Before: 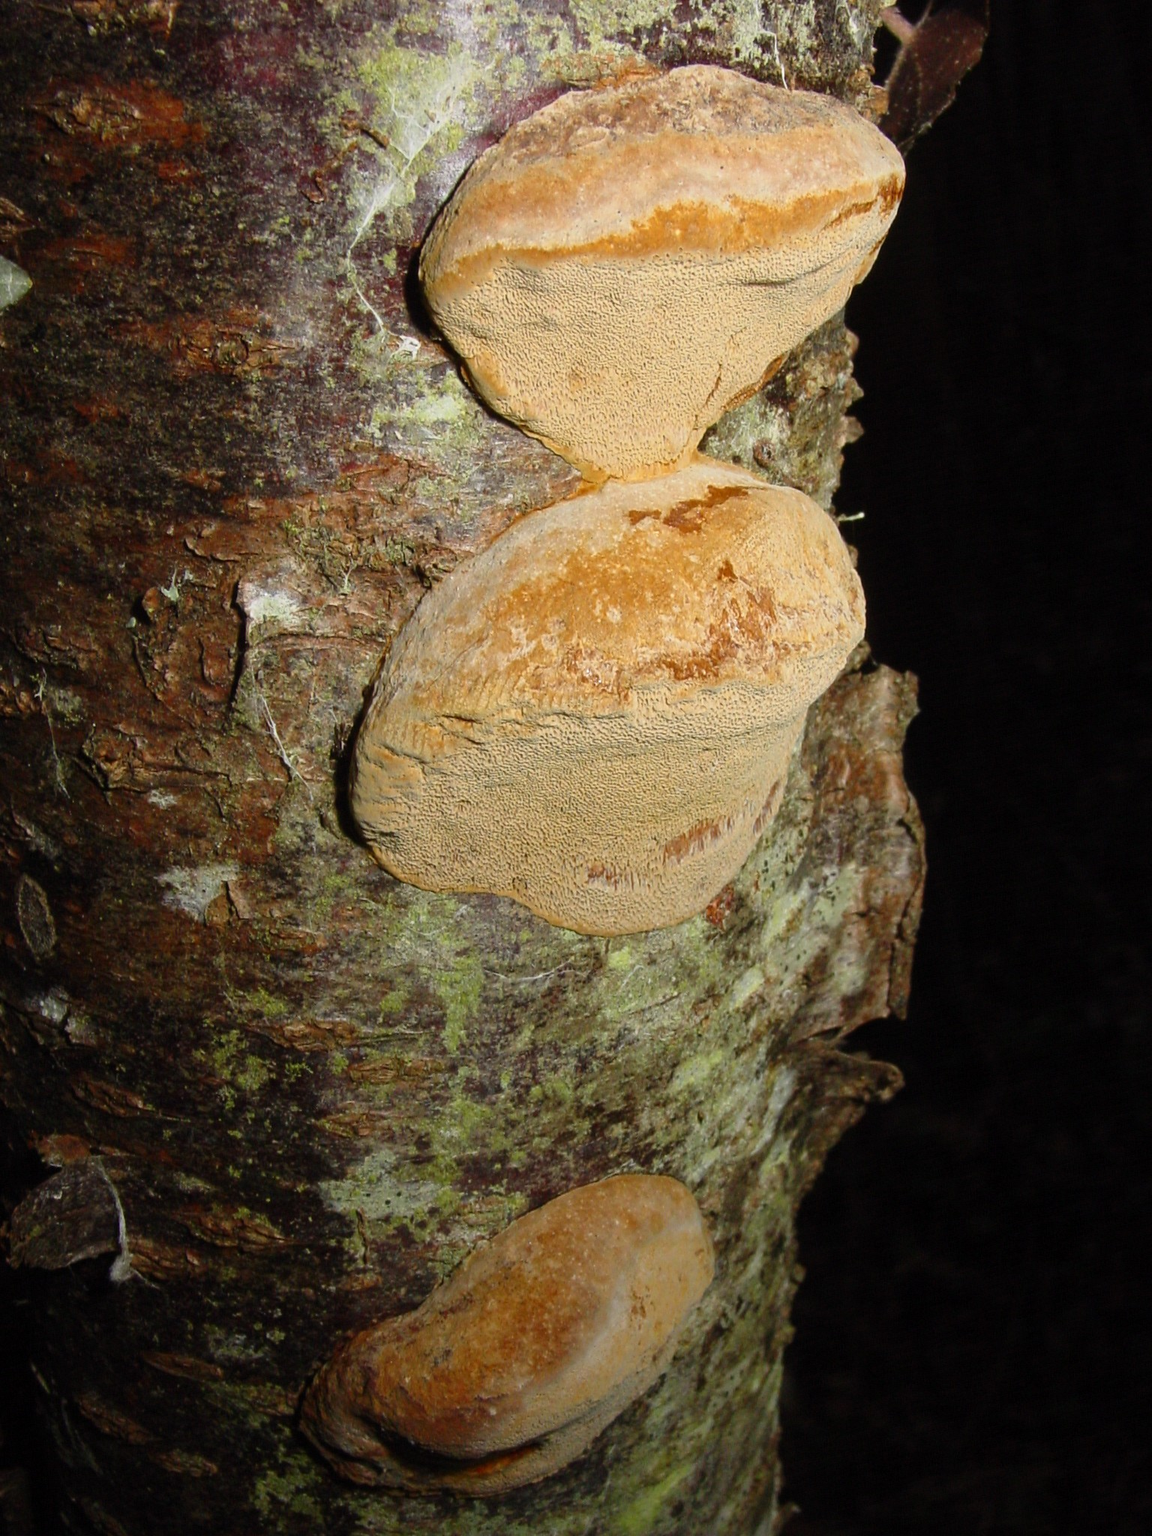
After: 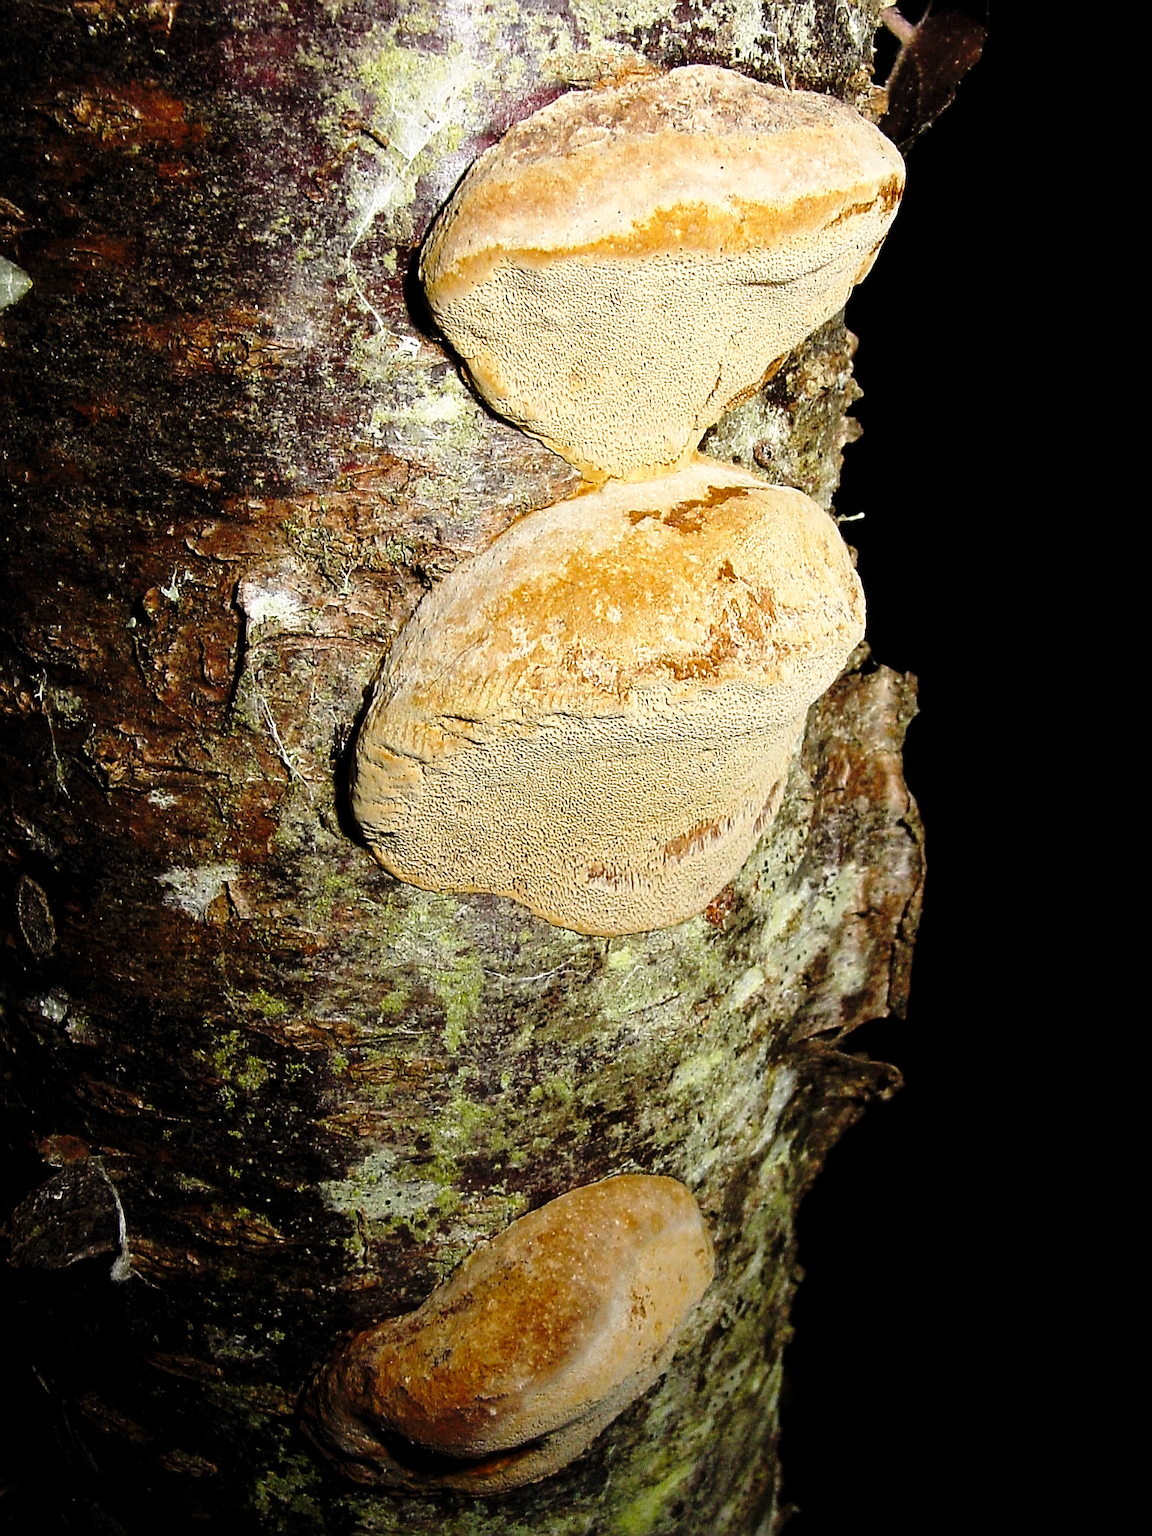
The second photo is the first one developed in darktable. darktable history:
levels: levels [0.029, 0.545, 0.971]
sharpen: radius 1.425, amount 1.238, threshold 0.616
base curve: curves: ch0 [(0, 0) (0.028, 0.03) (0.121, 0.232) (0.46, 0.748) (0.859, 0.968) (1, 1)], preserve colors none
